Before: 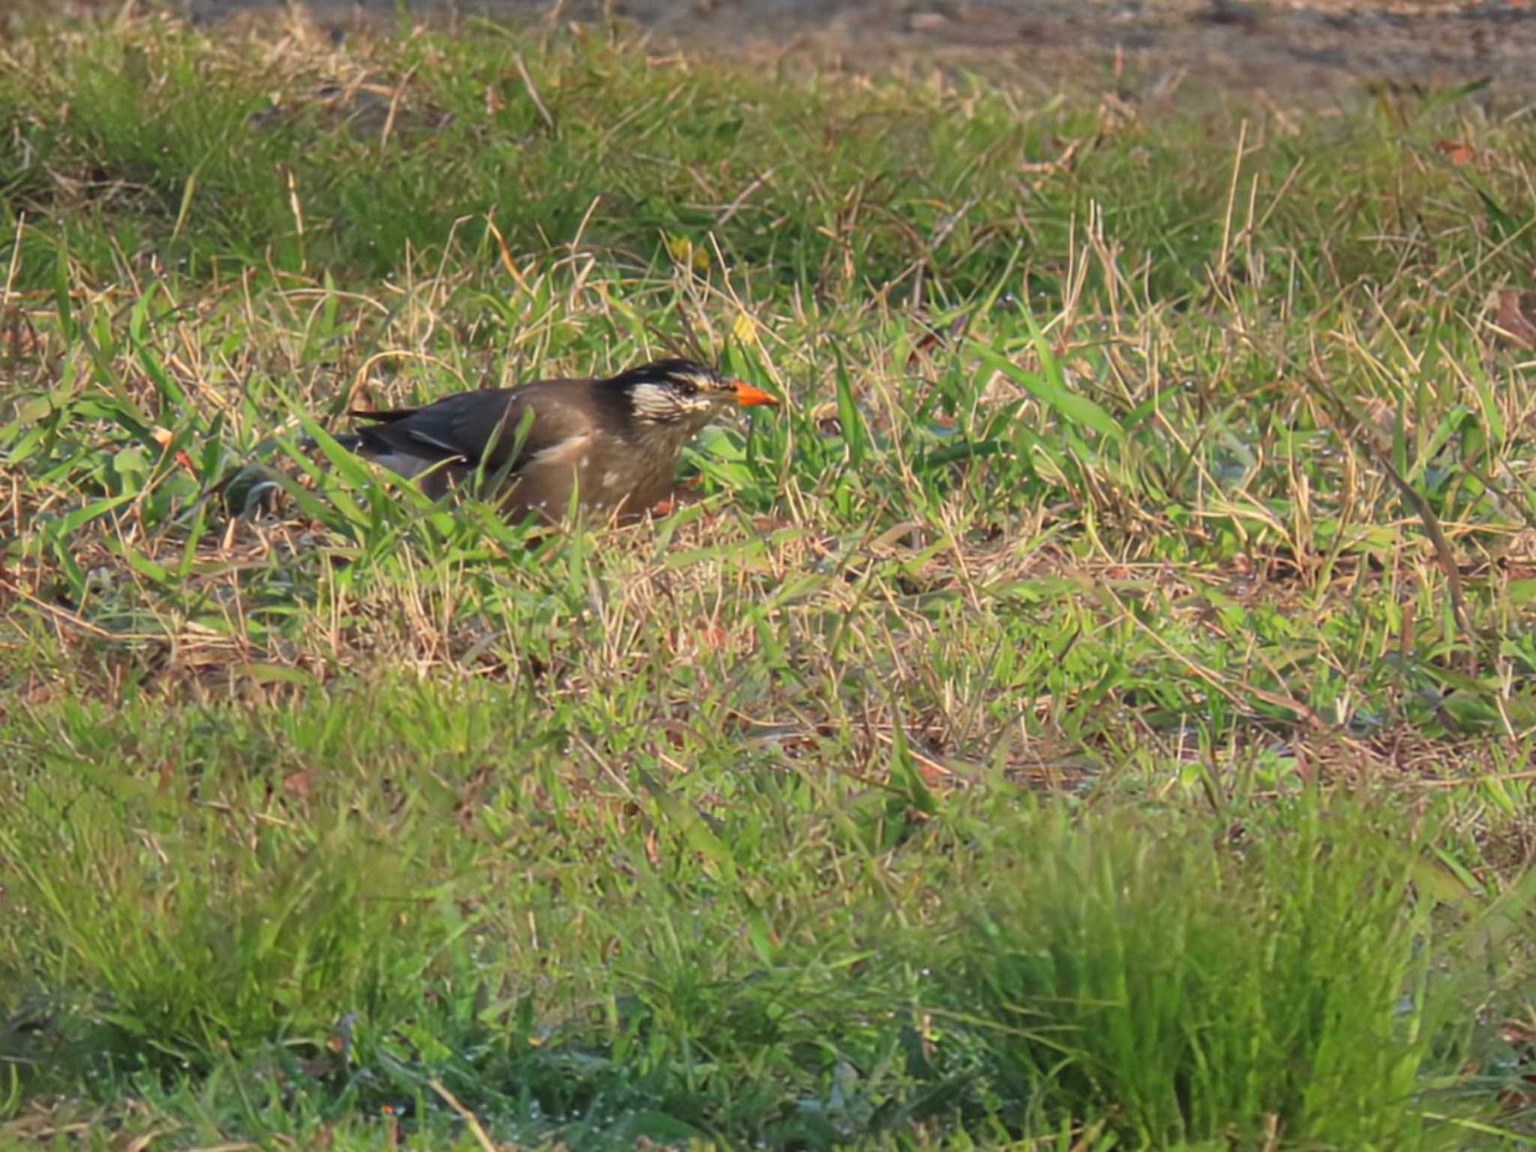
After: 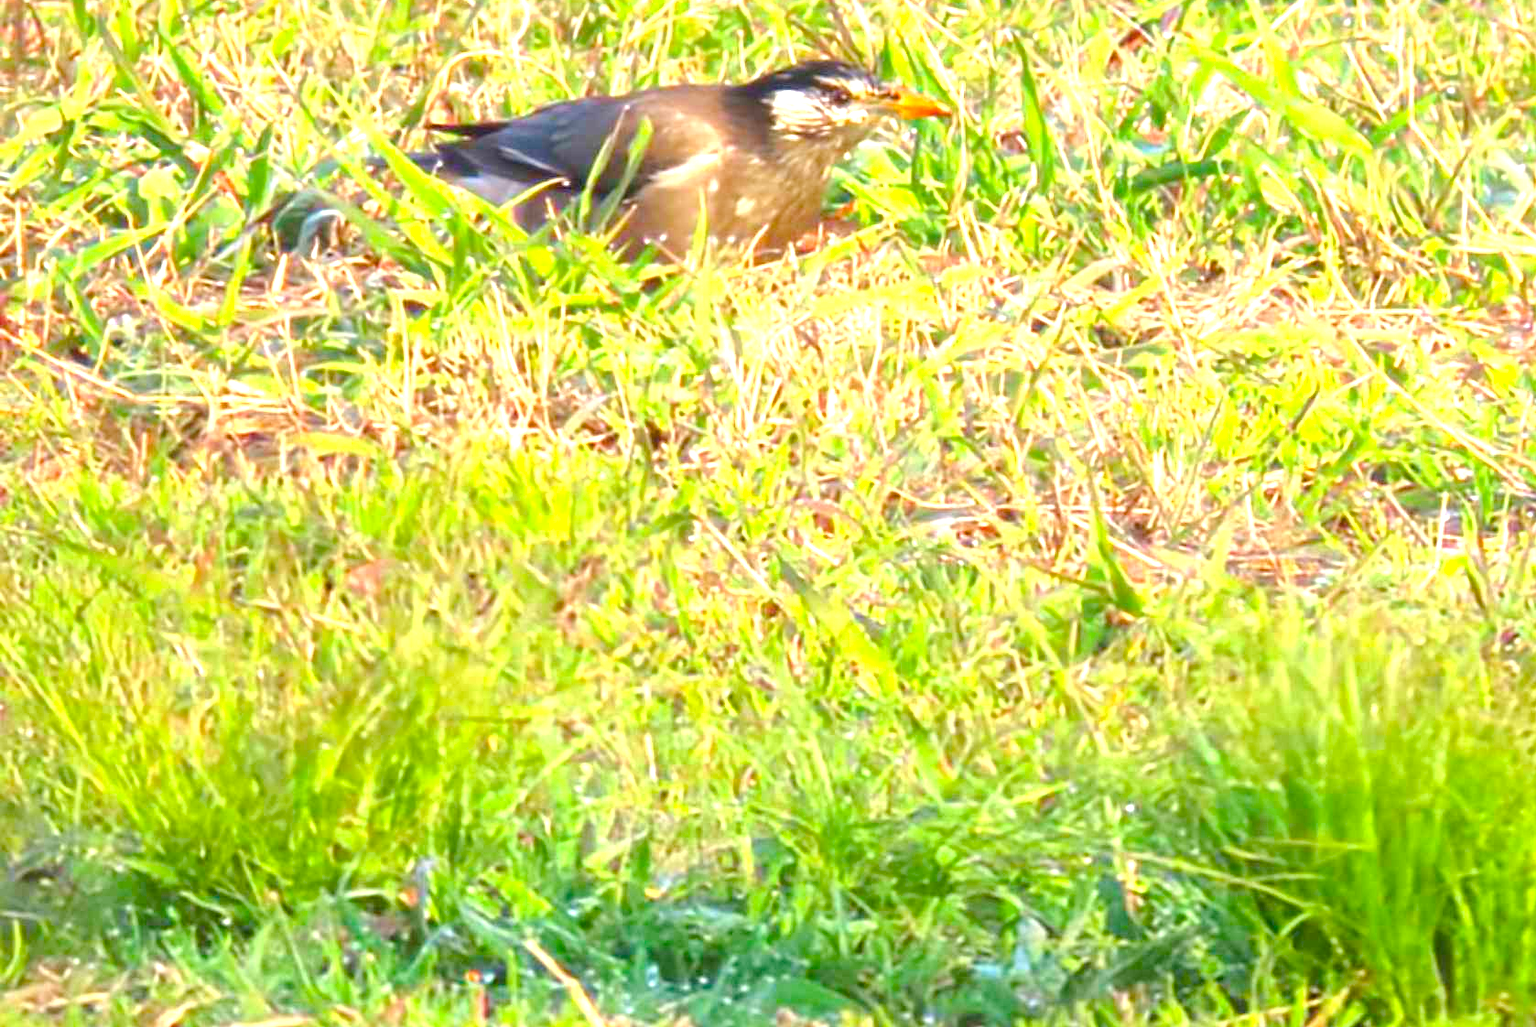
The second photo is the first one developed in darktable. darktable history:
crop: top 26.942%, right 18.061%
color balance rgb: perceptual saturation grading › global saturation 20.466%, perceptual saturation grading › highlights -19.683%, perceptual saturation grading › shadows 29.551%, perceptual brilliance grading › mid-tones 10.472%, perceptual brilliance grading › shadows 15.186%, global vibrance 41.57%
exposure: black level correction 0.001, exposure 1.728 EV, compensate exposure bias true, compensate highlight preservation false
local contrast: mode bilateral grid, contrast 21, coarseness 49, detail 119%, midtone range 0.2
